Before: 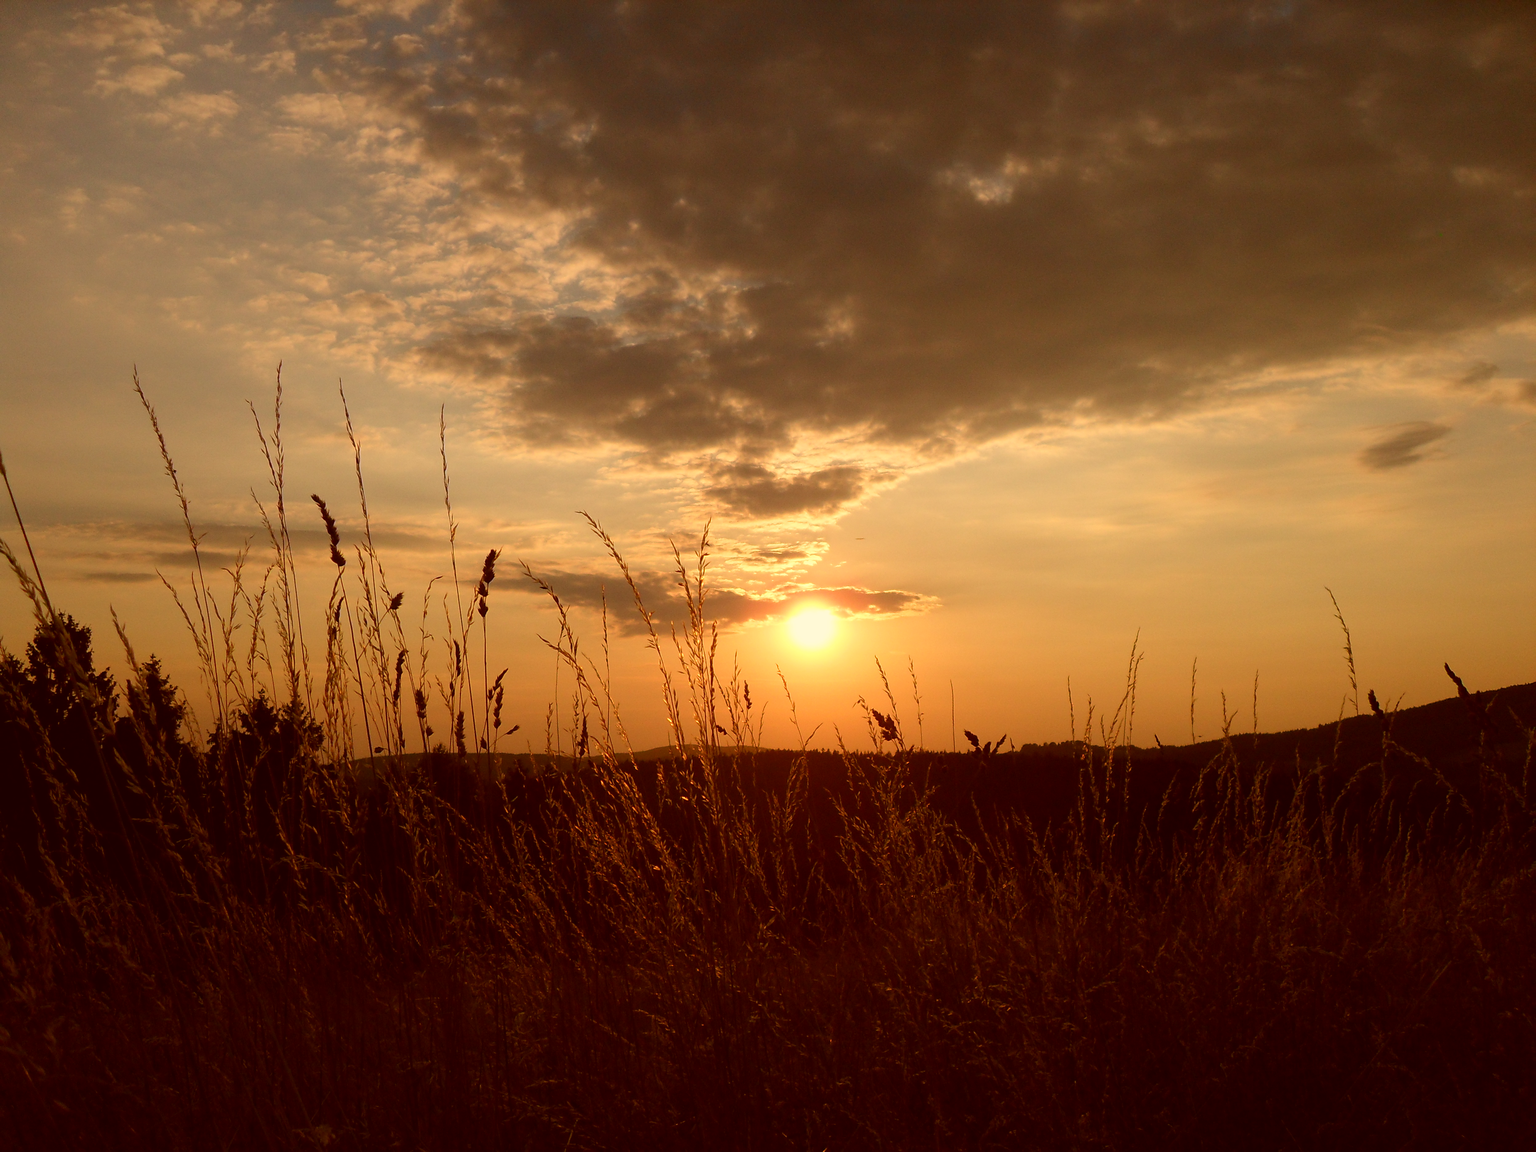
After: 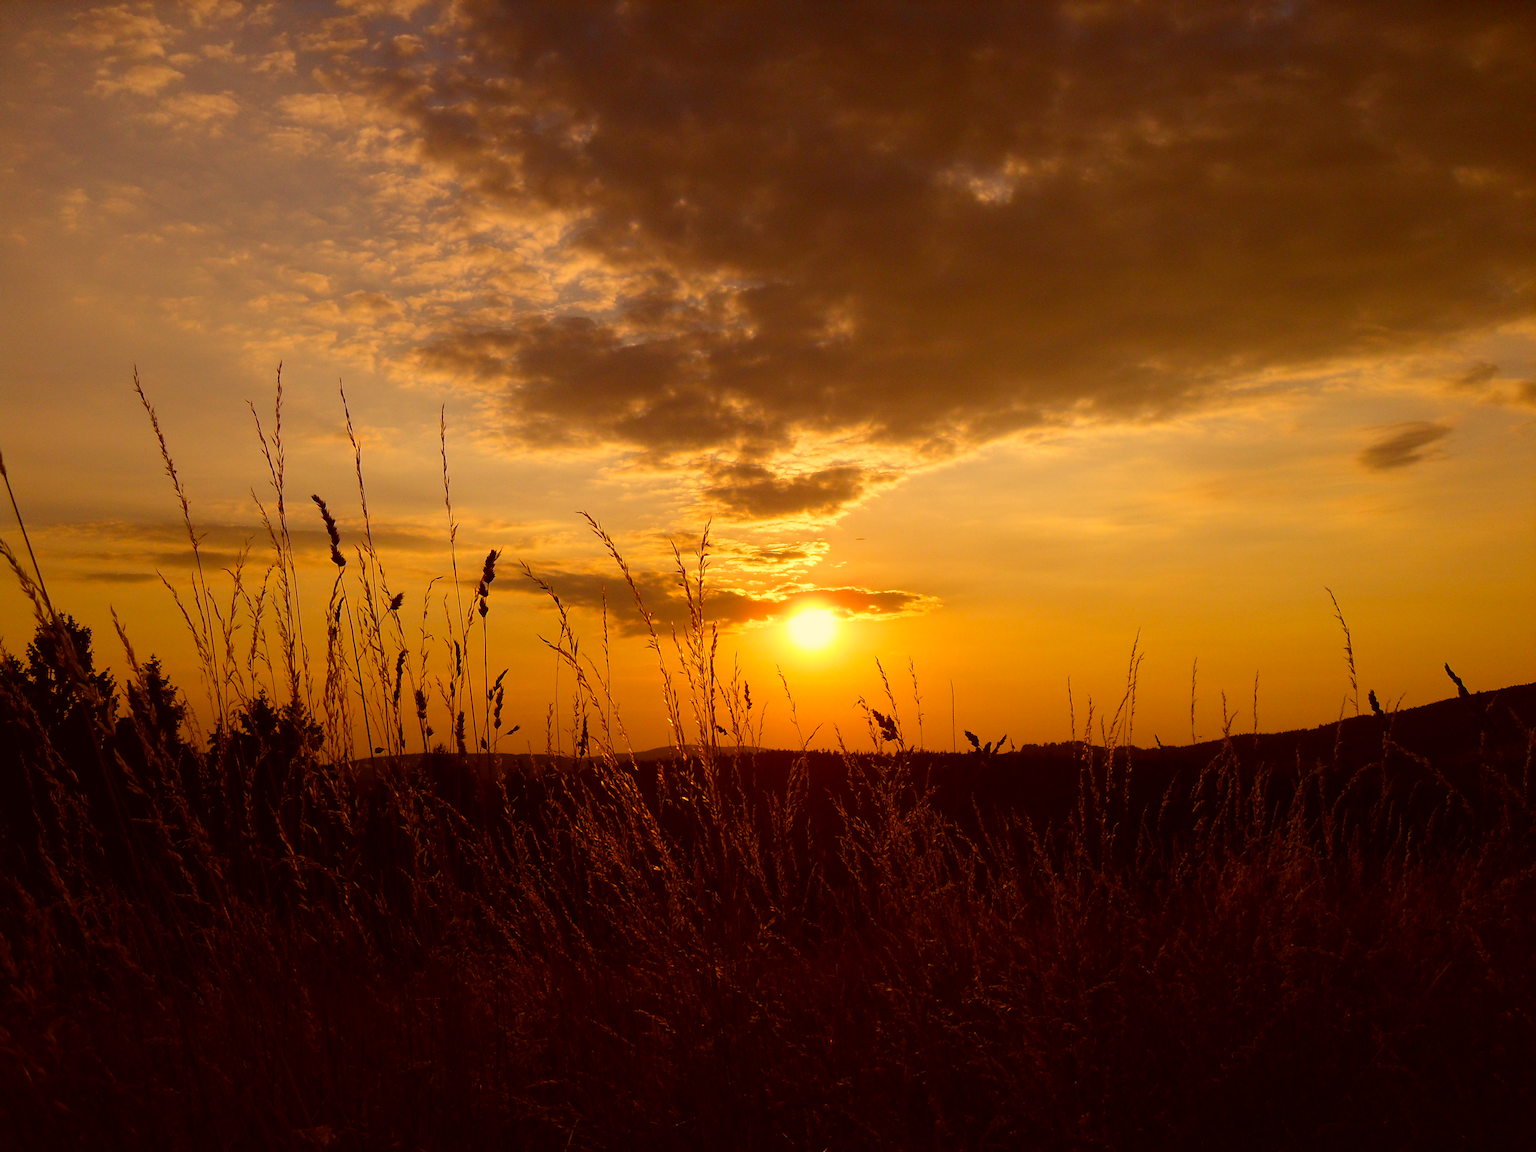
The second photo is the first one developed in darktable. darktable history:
color balance rgb: power › luminance -7.713%, power › chroma 1.352%, power › hue 330.29°, perceptual saturation grading › global saturation 30.435%, global vibrance 10.028%
